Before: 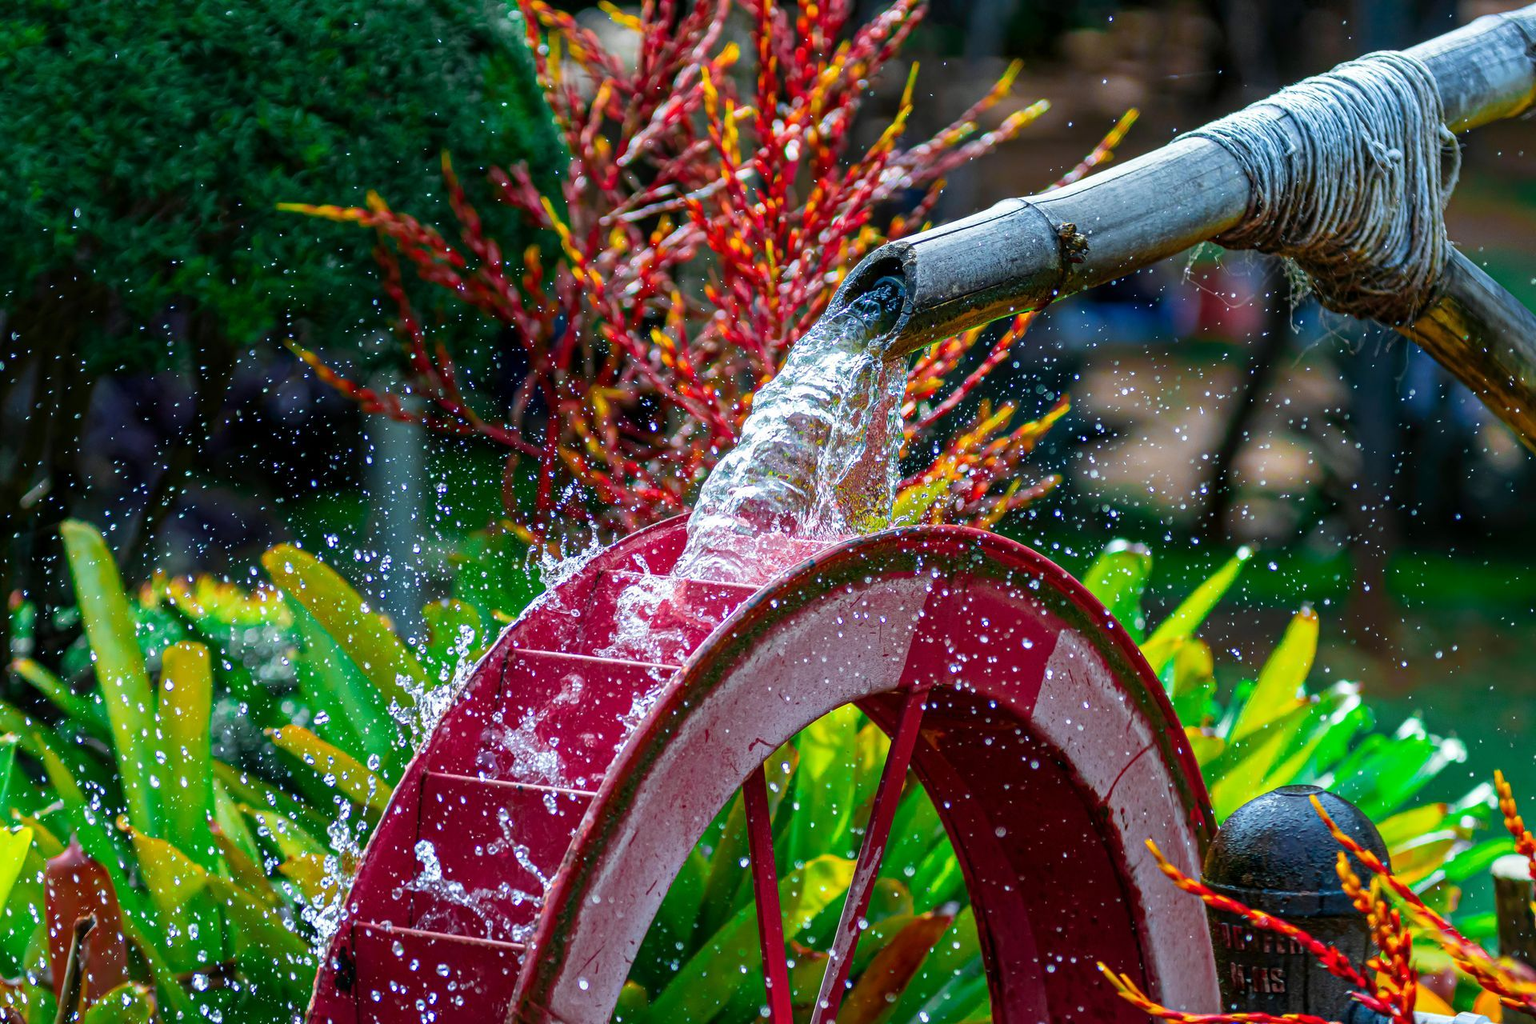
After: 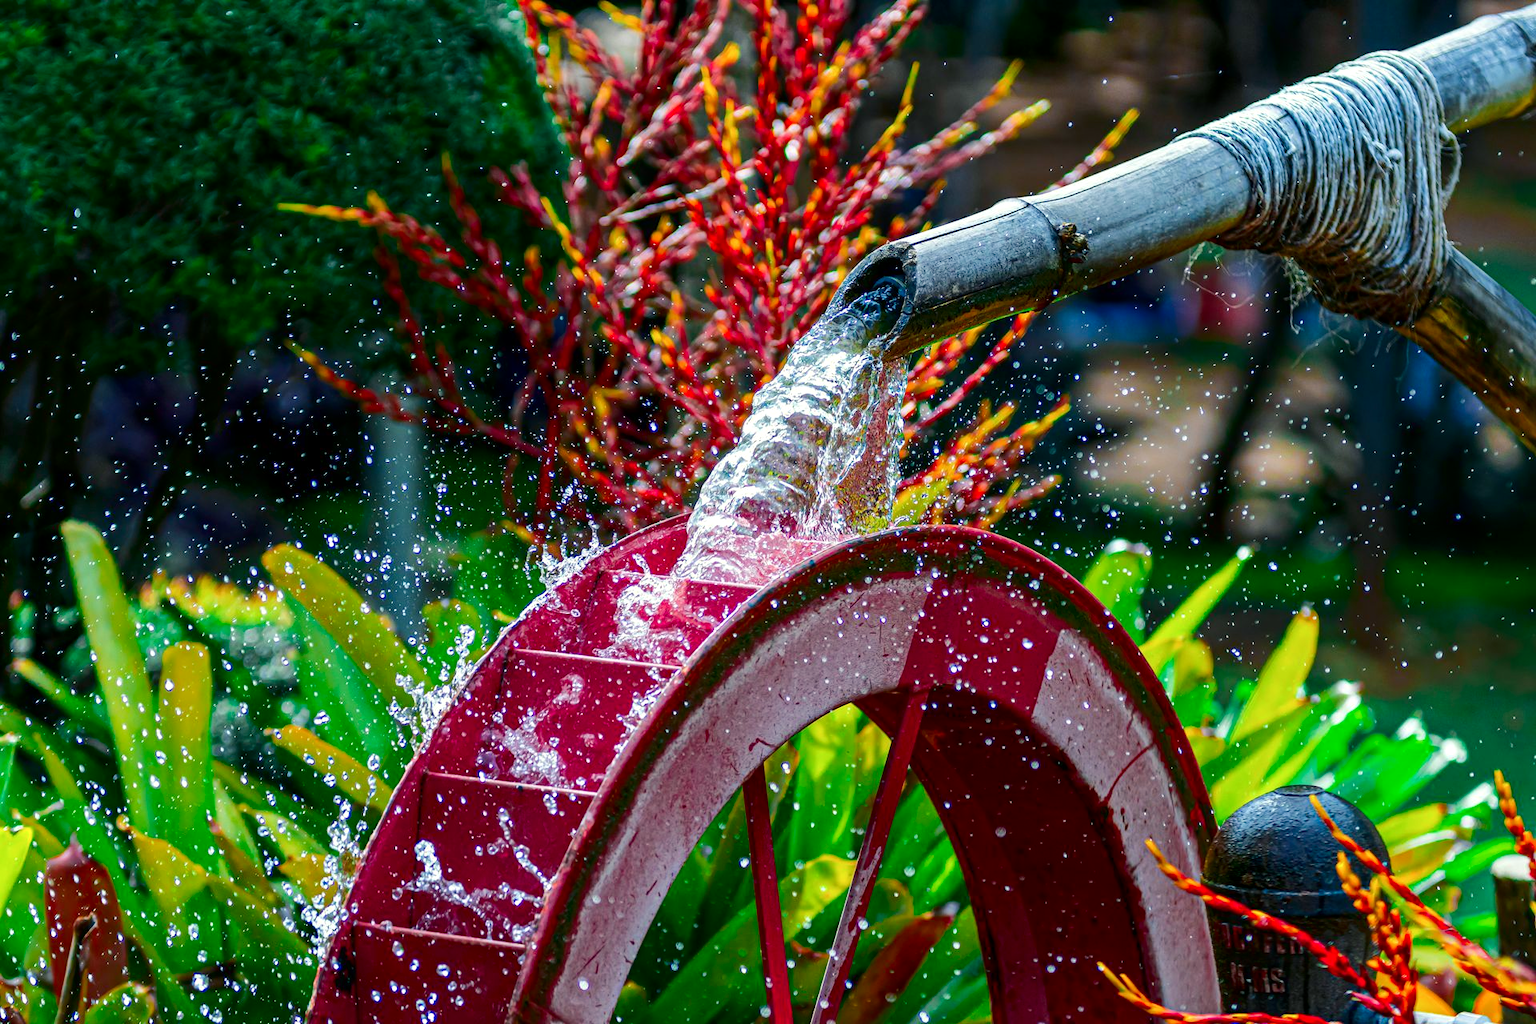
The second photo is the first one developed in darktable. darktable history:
contrast brightness saturation: contrast 0.068, brightness -0.133, saturation 0.063
color balance rgb: shadows lift › chroma 2.041%, shadows lift › hue 215.5°, highlights gain › luminance 5.619%, highlights gain › chroma 1.216%, highlights gain › hue 92.98°, perceptual saturation grading › global saturation 0.929%, perceptual brilliance grading › mid-tones 10.248%, perceptual brilliance grading › shadows 15.513%, global vibrance -23.209%
shadows and highlights: radius 336.59, shadows 28.48, soften with gaussian
